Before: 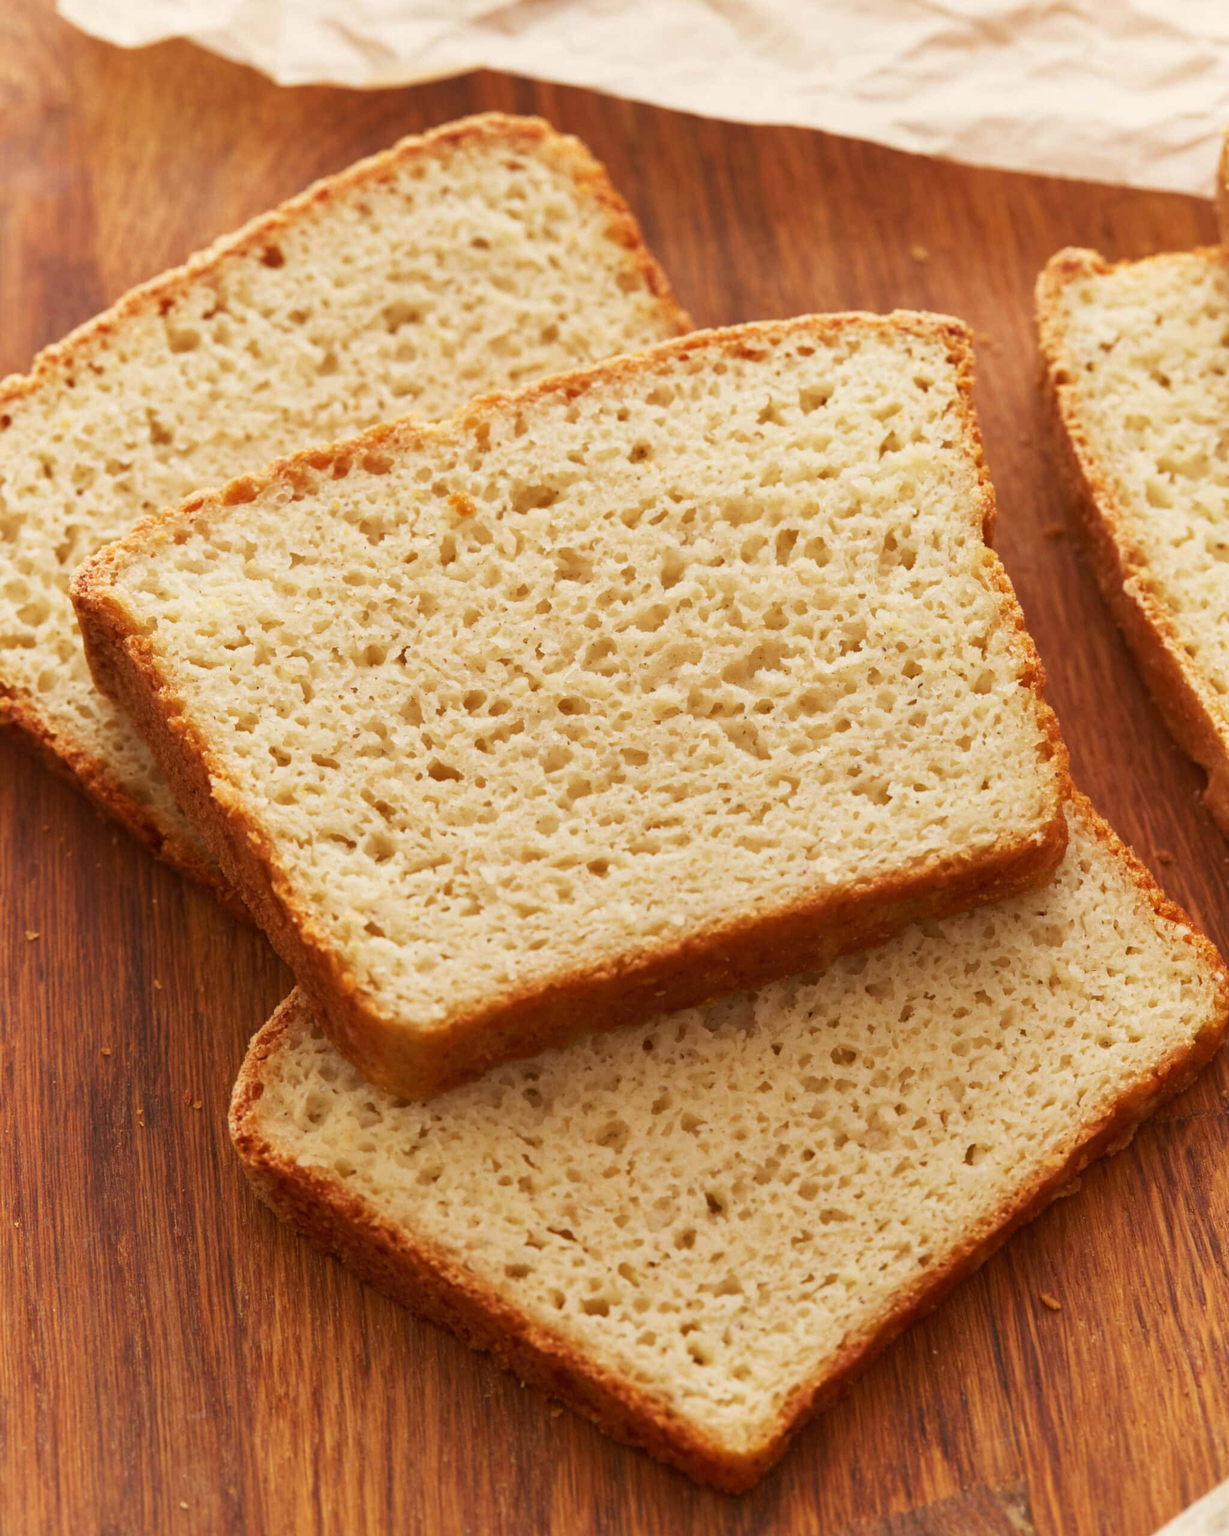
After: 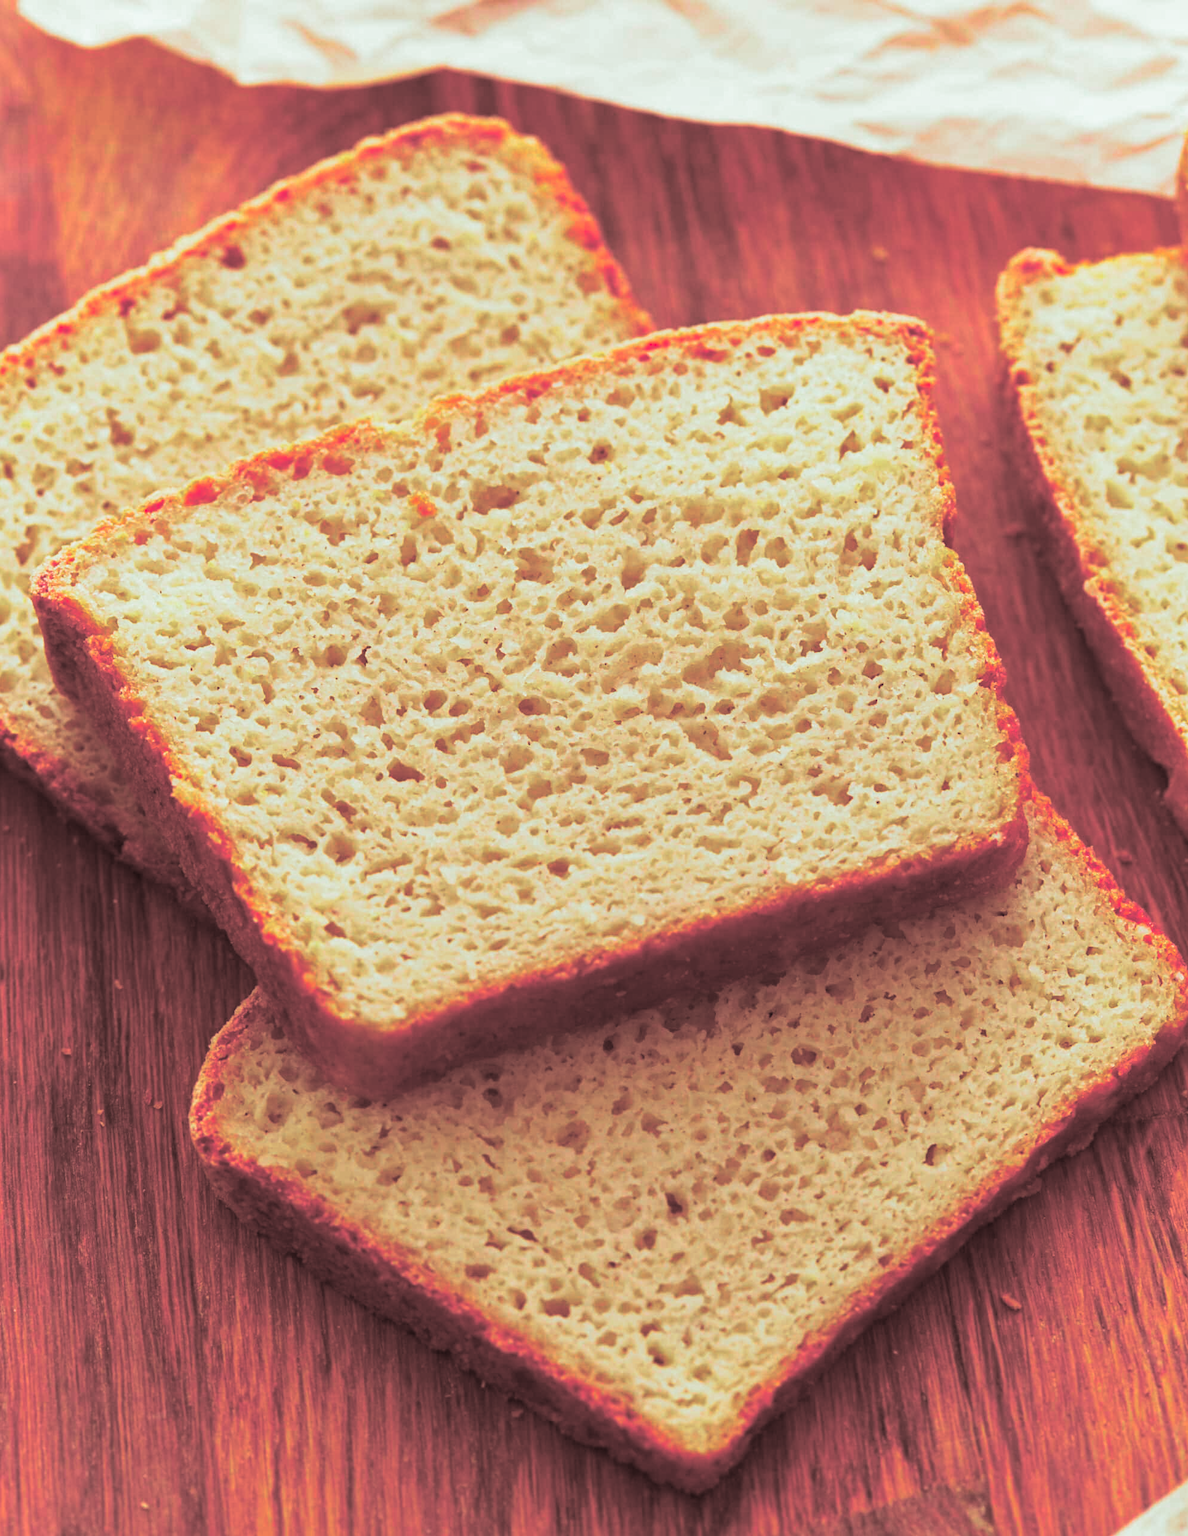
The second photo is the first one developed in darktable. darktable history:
color zones: curves: ch0 [(0, 0.533) (0.126, 0.533) (0.234, 0.533) (0.368, 0.357) (0.5, 0.5) (0.625, 0.5) (0.74, 0.637) (0.875, 0.5)]; ch1 [(0.004, 0.708) (0.129, 0.662) (0.25, 0.5) (0.375, 0.331) (0.496, 0.396) (0.625, 0.649) (0.739, 0.26) (0.875, 0.5) (1, 0.478)]; ch2 [(0, 0.409) (0.132, 0.403) (0.236, 0.558) (0.379, 0.448) (0.5, 0.5) (0.625, 0.5) (0.691, 0.39) (0.875, 0.5)]
split-toning: shadows › saturation 0.3, highlights › hue 180°, highlights › saturation 0.3, compress 0%
crop and rotate: left 3.238%
haze removal: compatibility mode true, adaptive false
